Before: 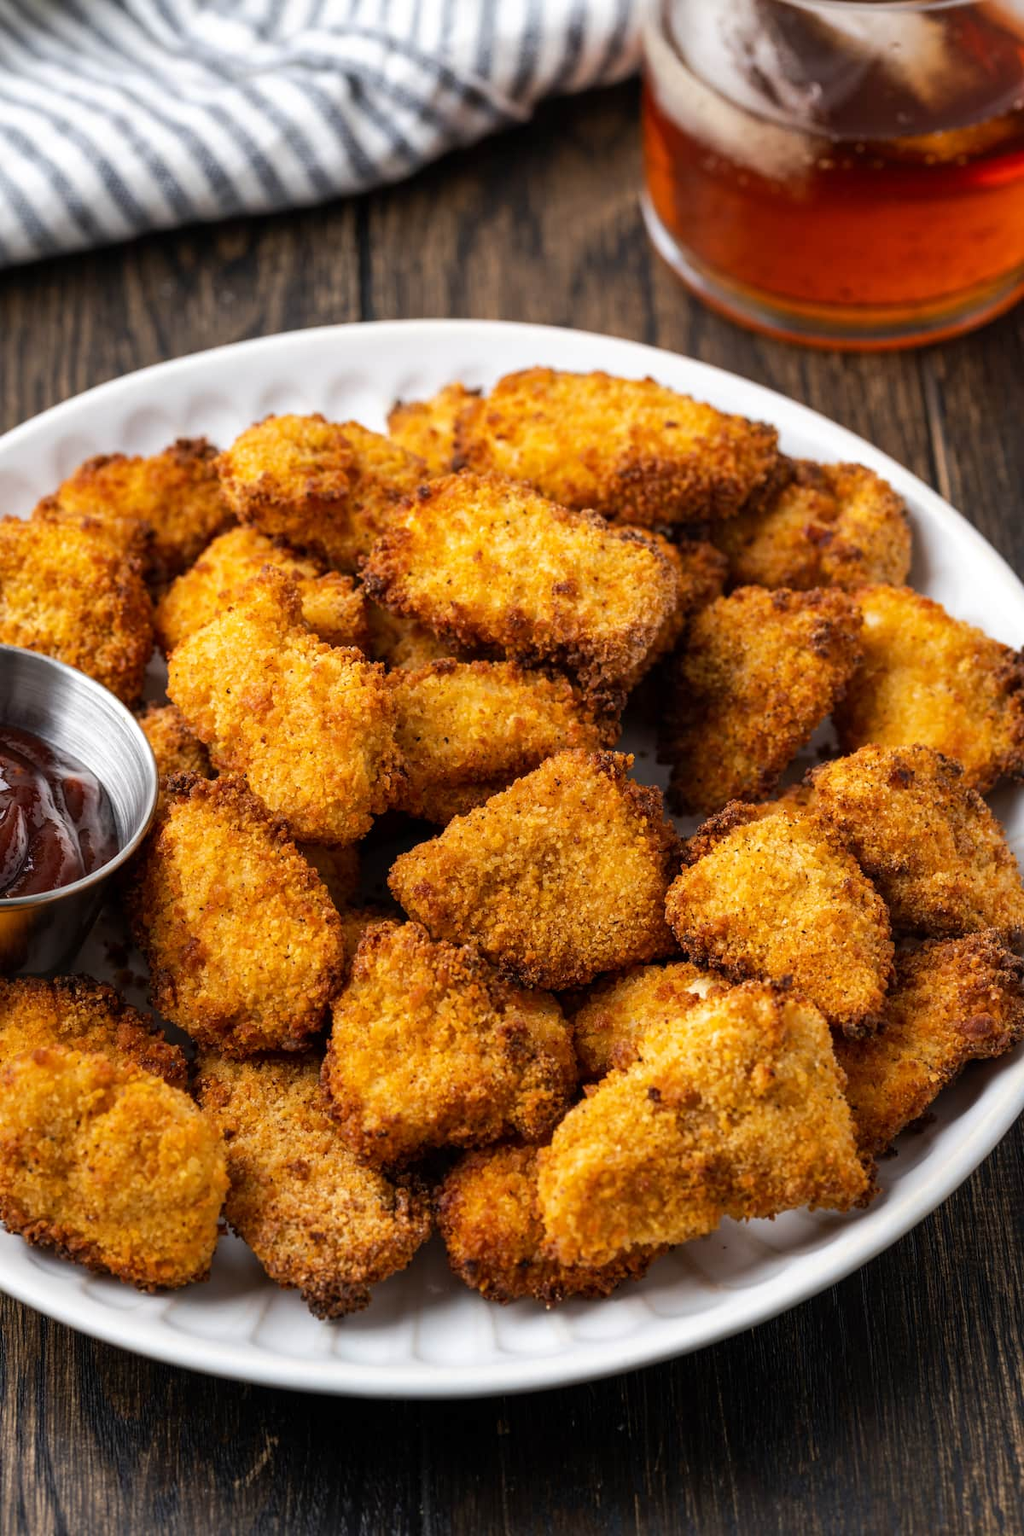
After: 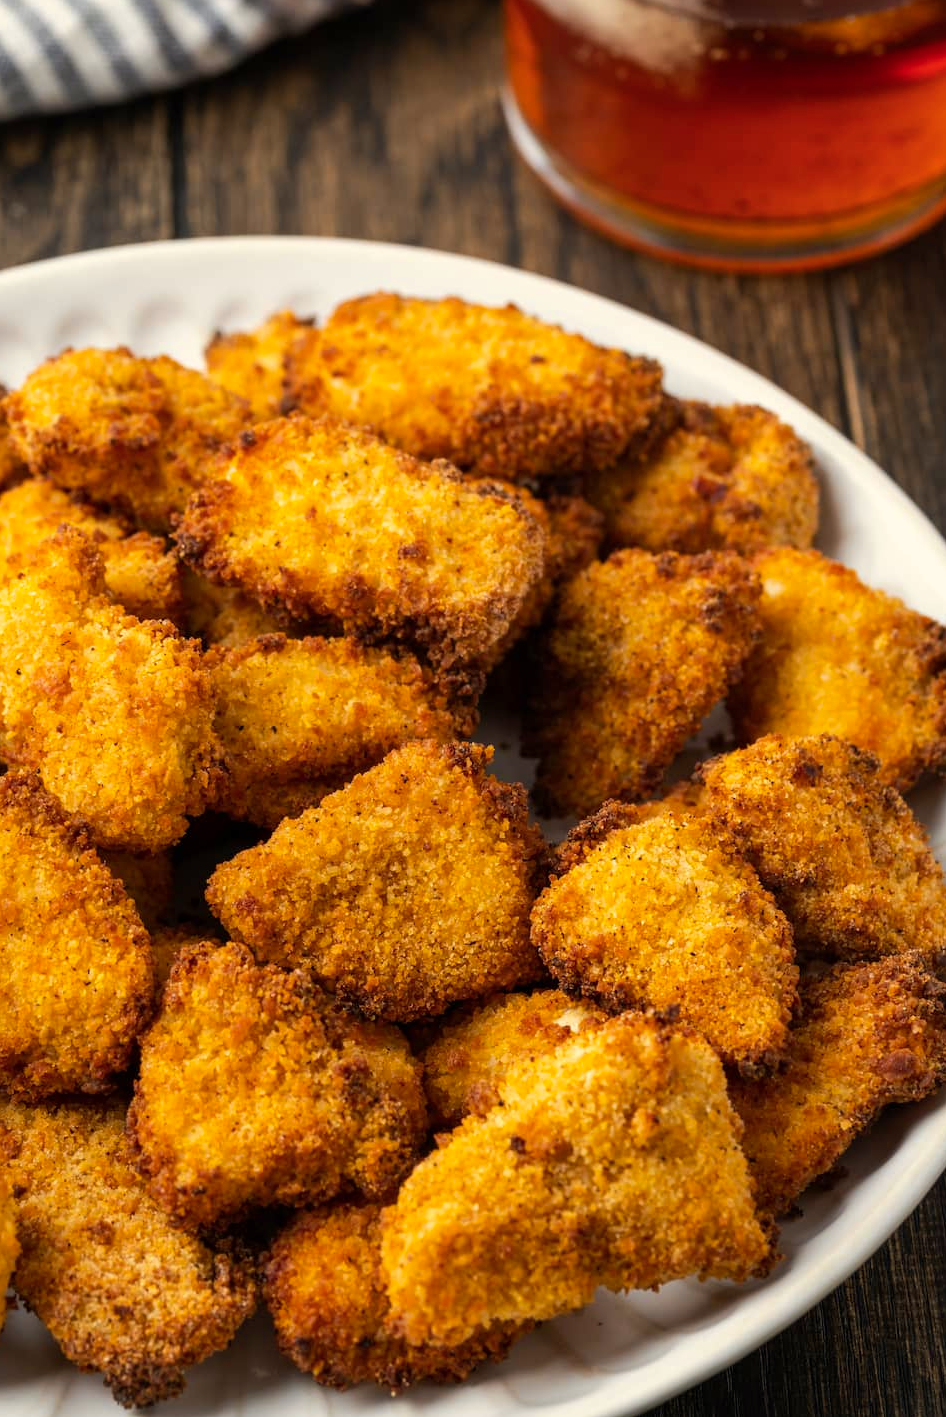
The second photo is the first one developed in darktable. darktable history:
crop and rotate: left 20.761%, top 7.713%, right 0.347%, bottom 13.509%
color calibration: output R [0.994, 0.059, -0.119, 0], output G [-0.036, 1.09, -0.119, 0], output B [0.078, -0.108, 0.961, 0], x 0.334, y 0.35, temperature 5438.95 K
